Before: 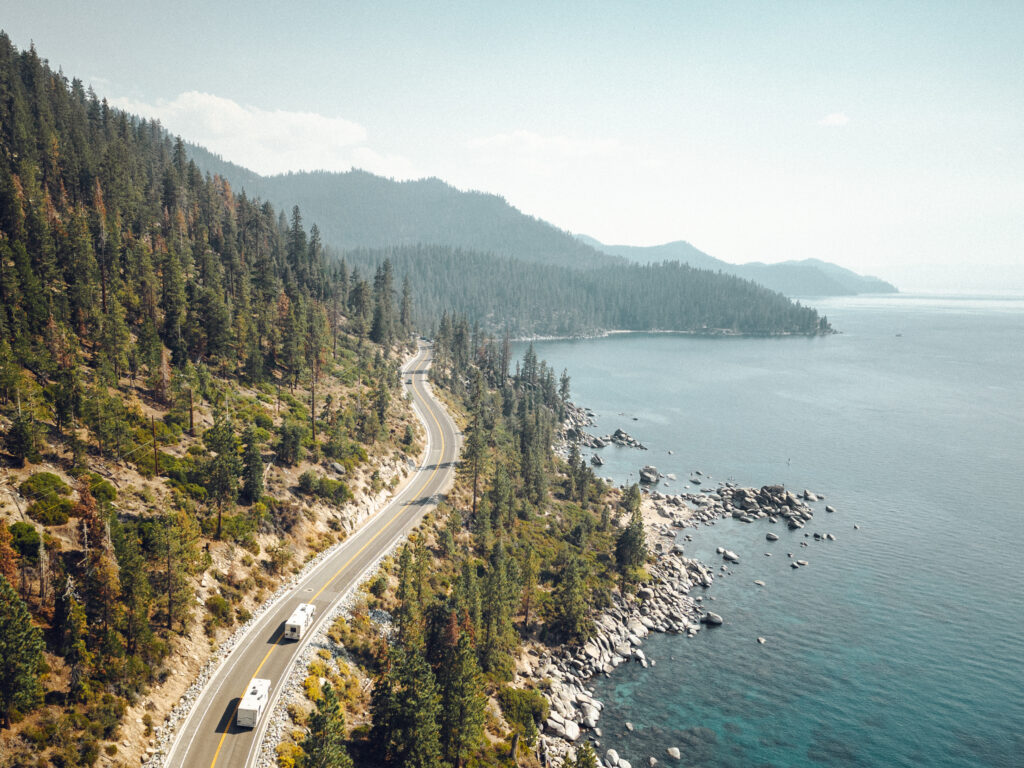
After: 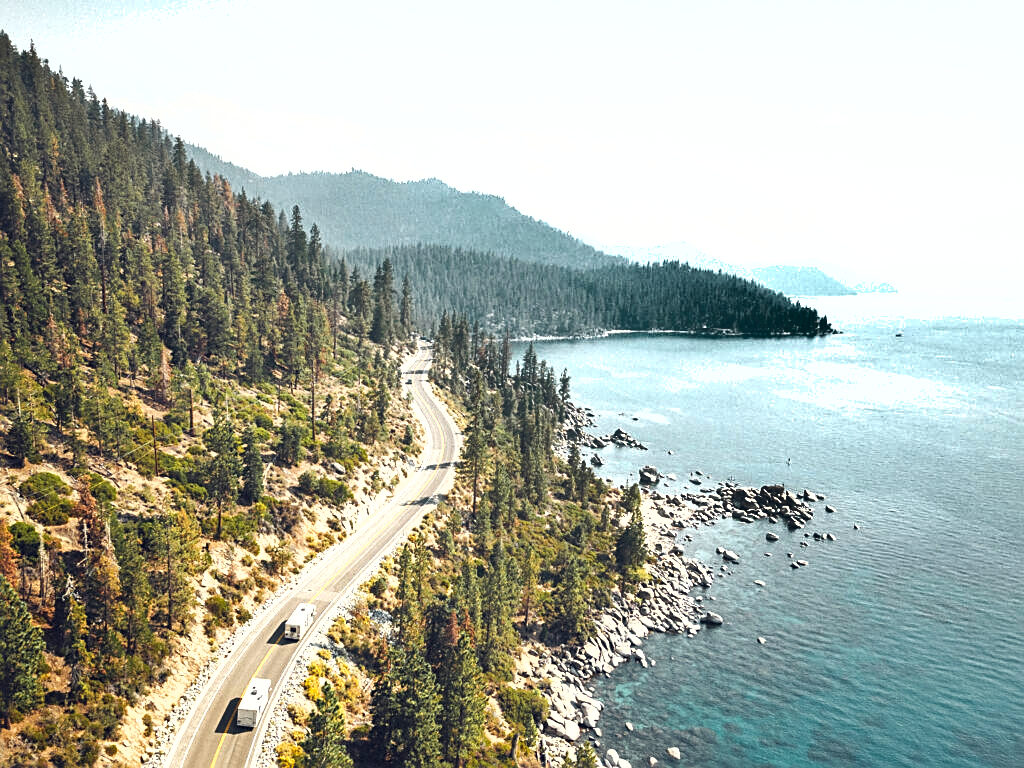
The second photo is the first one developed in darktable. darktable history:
exposure: black level correction 0, exposure 1.102 EV, compensate exposure bias true, compensate highlight preservation false
sharpen: amount 0.49
shadows and highlights: white point adjustment 0.082, highlights -70.79, soften with gaussian
